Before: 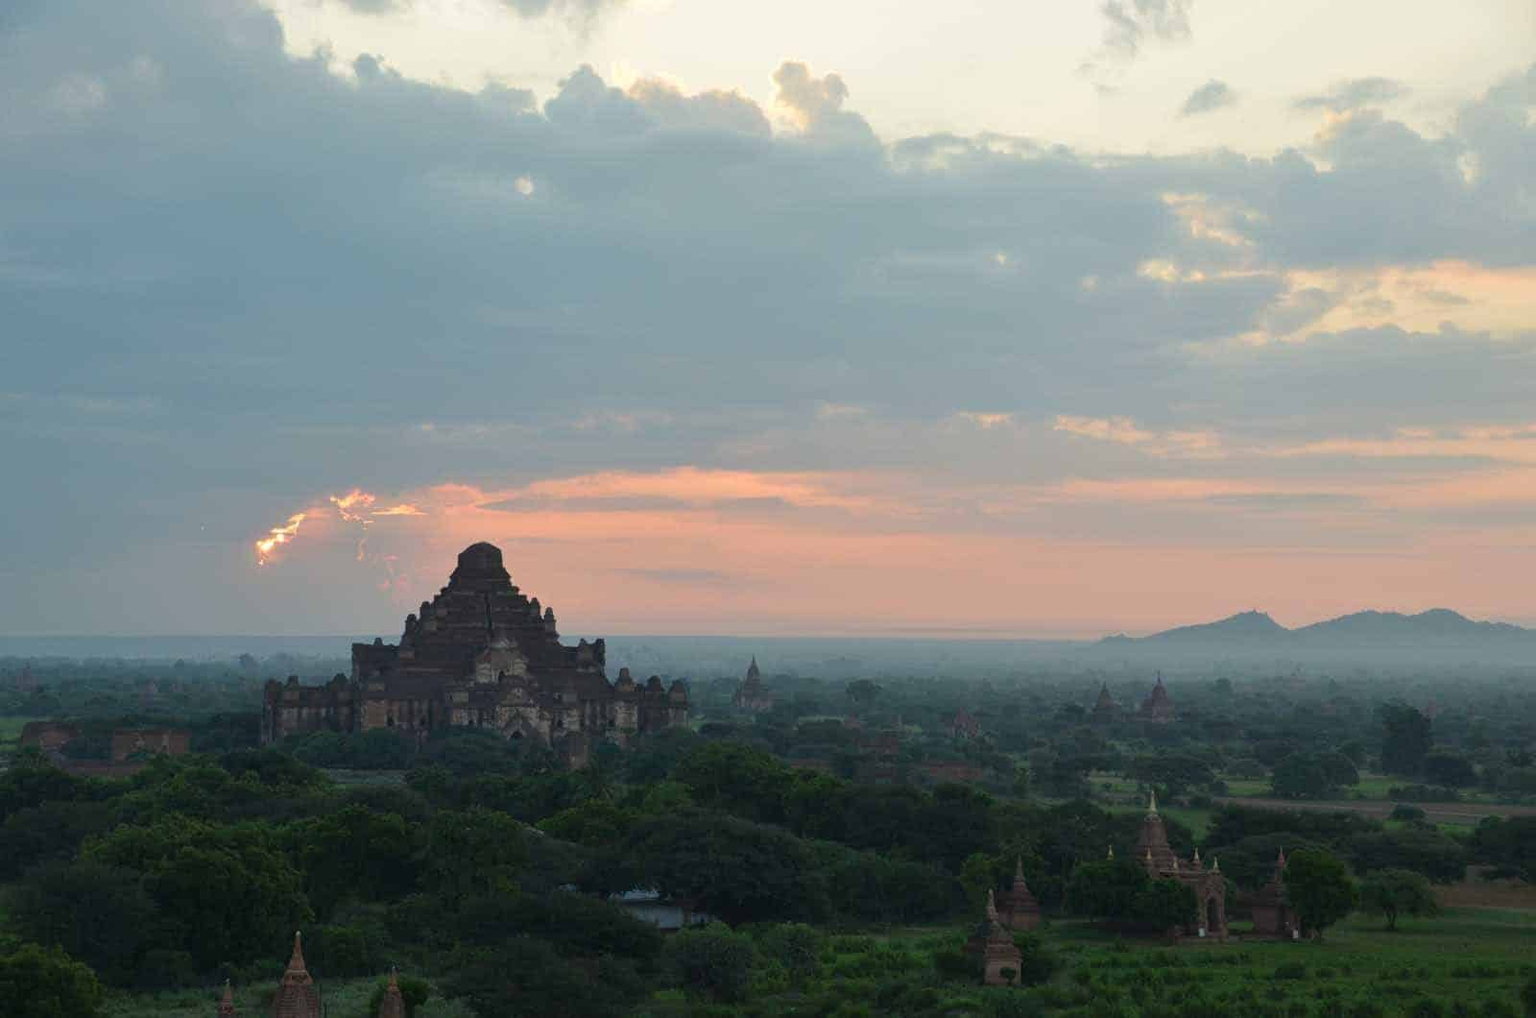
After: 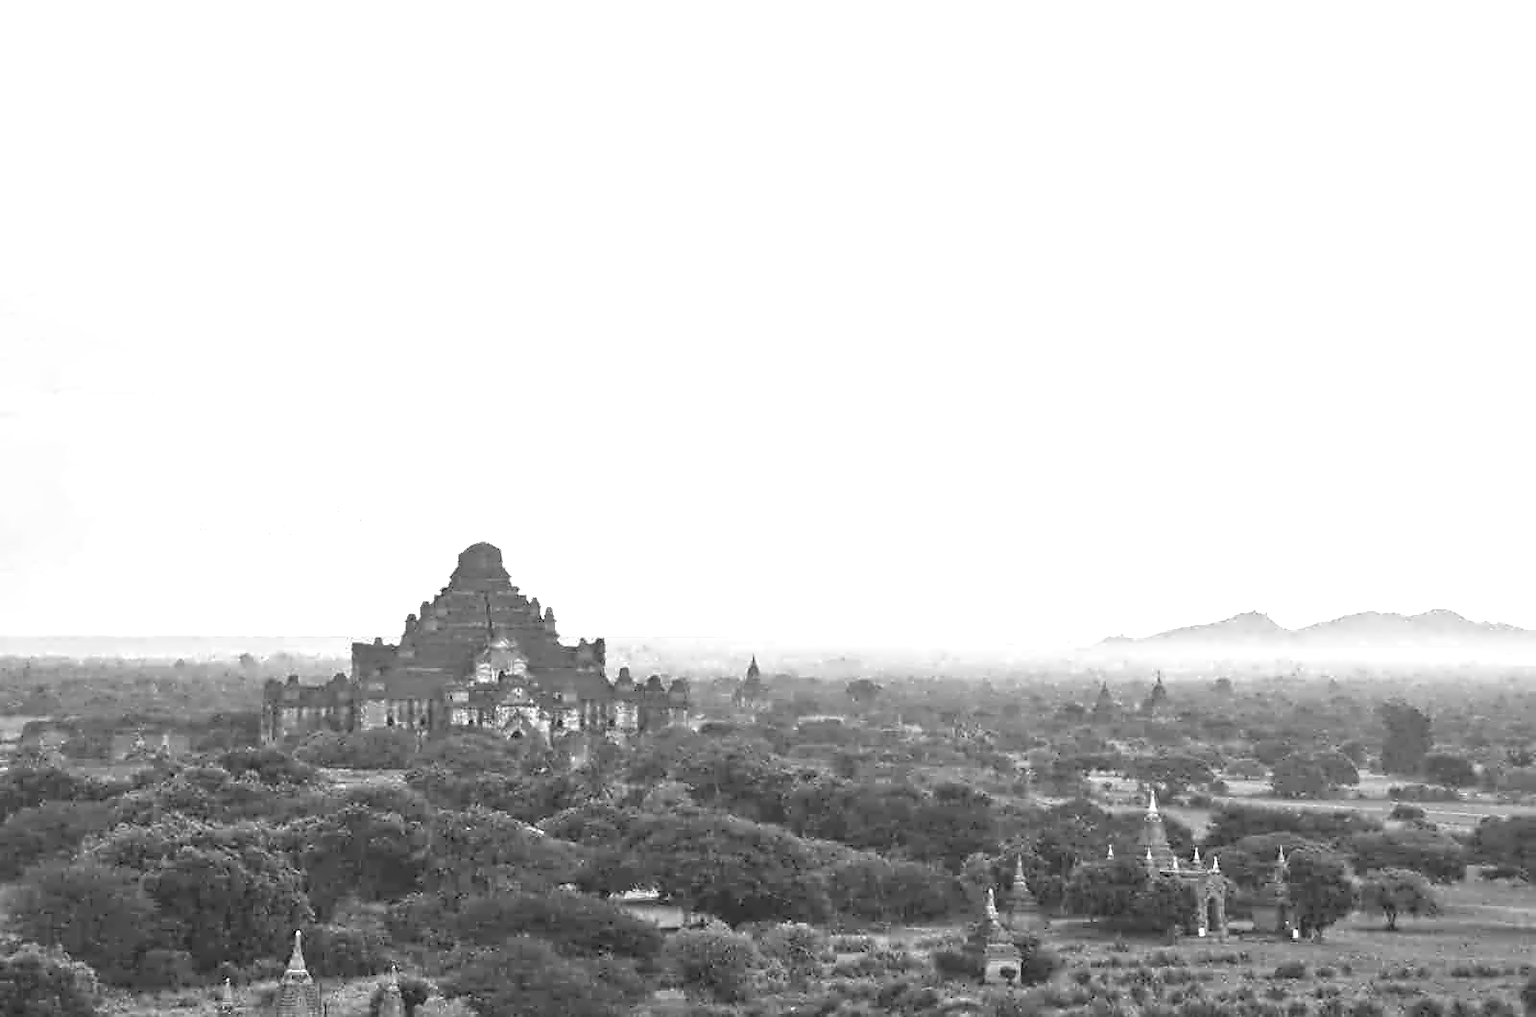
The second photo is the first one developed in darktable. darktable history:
tone equalizer: -8 EV -0.002 EV, -7 EV 0.005 EV, -6 EV -0.008 EV, -5 EV 0.007 EV, -4 EV -0.042 EV, -3 EV -0.233 EV, -2 EV -0.662 EV, -1 EV -0.983 EV, +0 EV -0.969 EV, smoothing diameter 2%, edges refinement/feathering 20, mask exposure compensation -1.57 EV, filter diffusion 5
contrast equalizer: octaves 7, y [[0.5, 0.542, 0.583, 0.625, 0.667, 0.708], [0.5 ×6], [0.5 ×6], [0, 0.033, 0.067, 0.1, 0.133, 0.167], [0, 0.05, 0.1, 0.15, 0.2, 0.25]]
exposure: exposure 3 EV, compensate highlight preservation false
white balance: red 1.009, blue 0.985
monochrome: a 16.01, b -2.65, highlights 0.52
